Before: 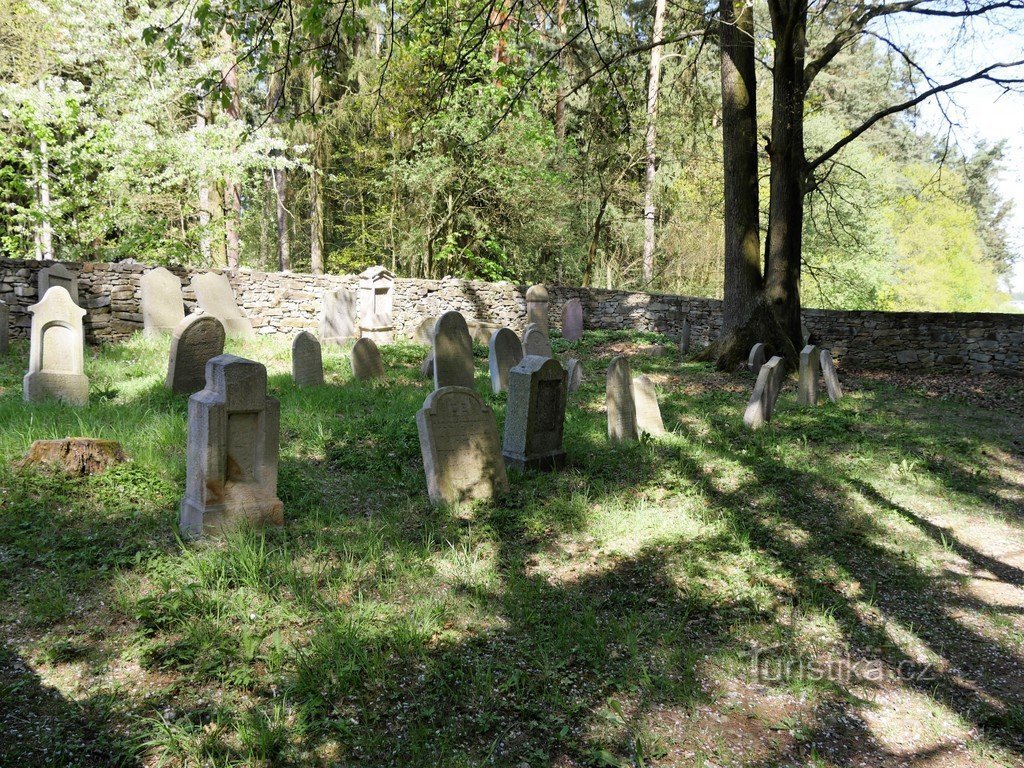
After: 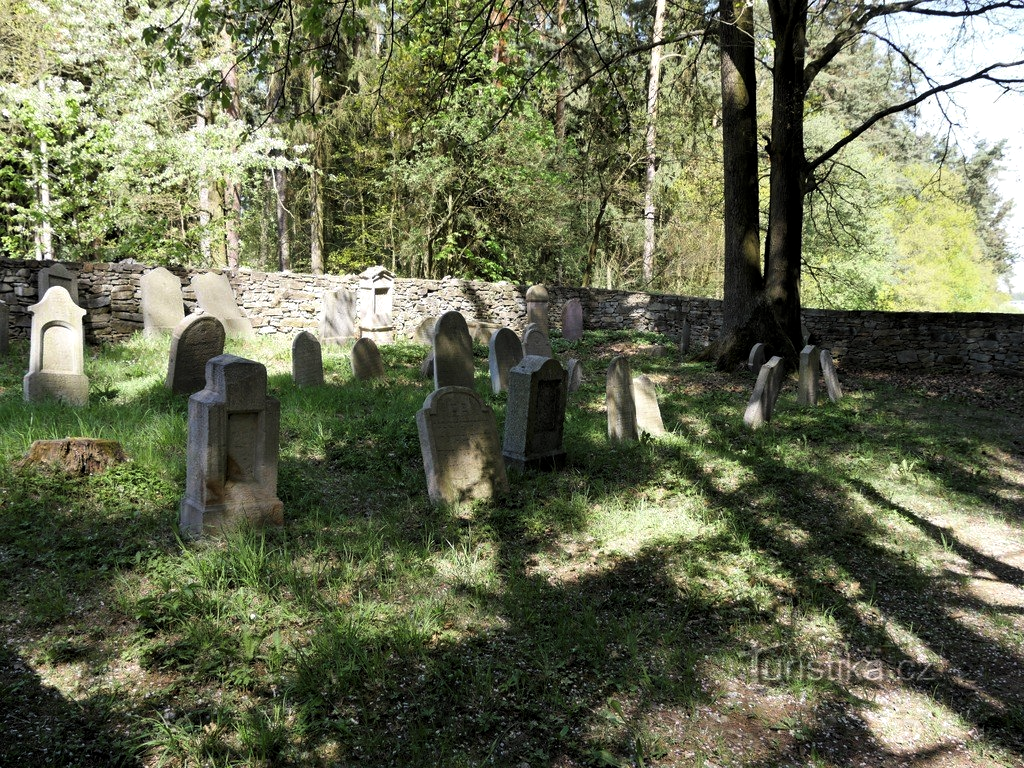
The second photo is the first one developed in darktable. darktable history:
levels: levels [0.029, 0.545, 0.971]
